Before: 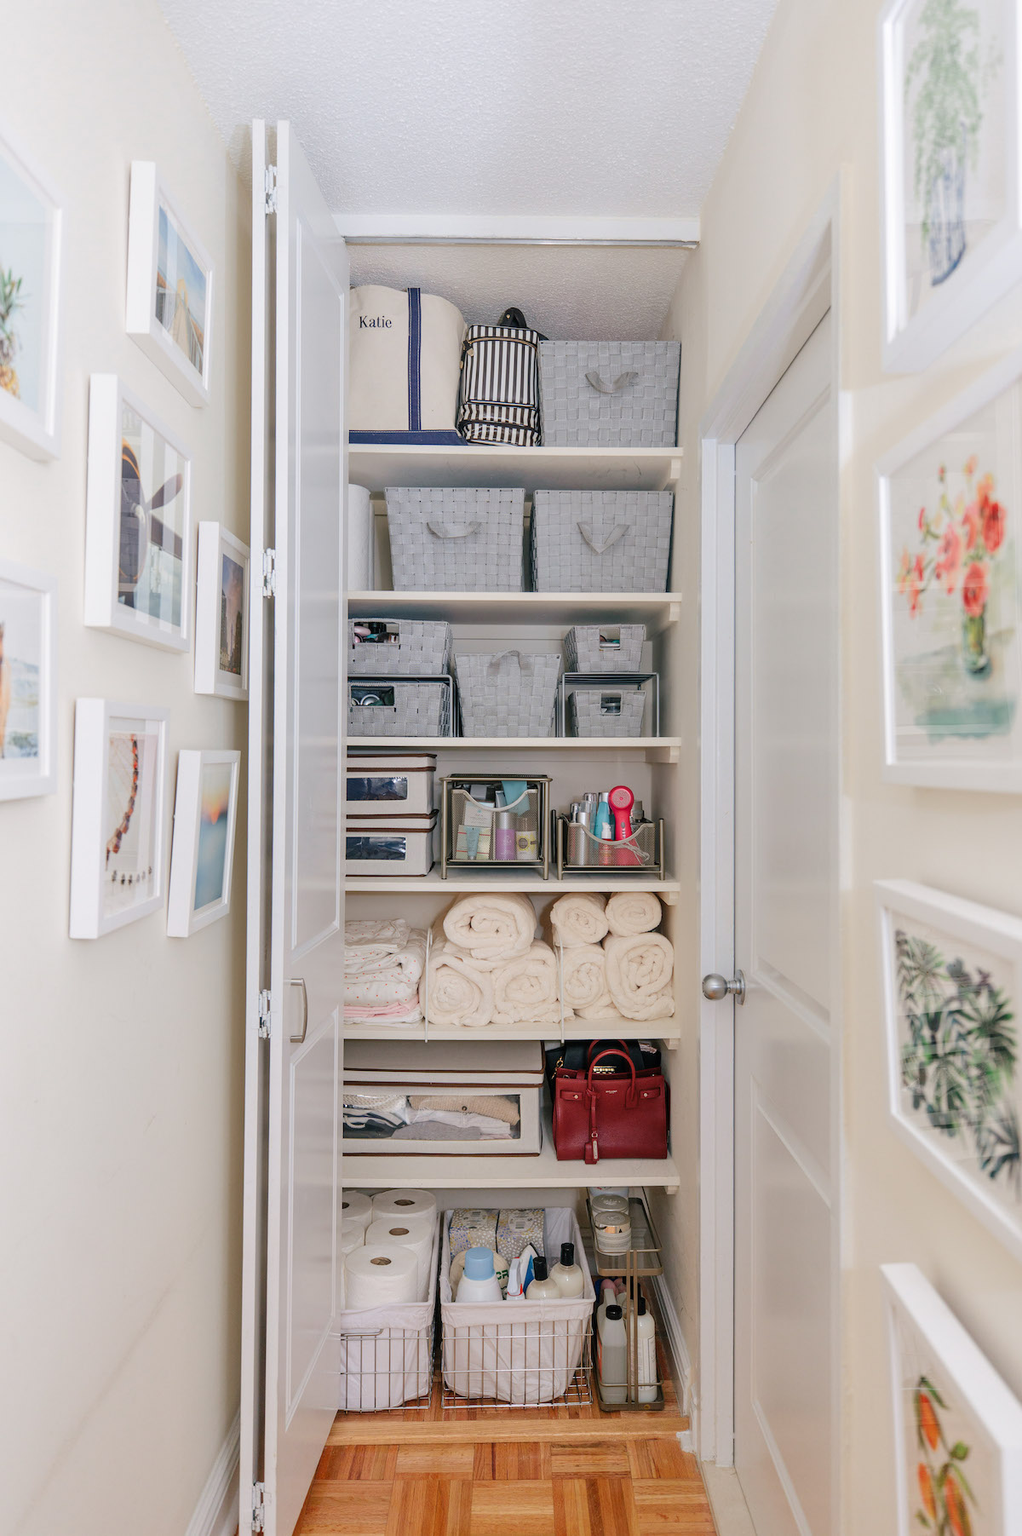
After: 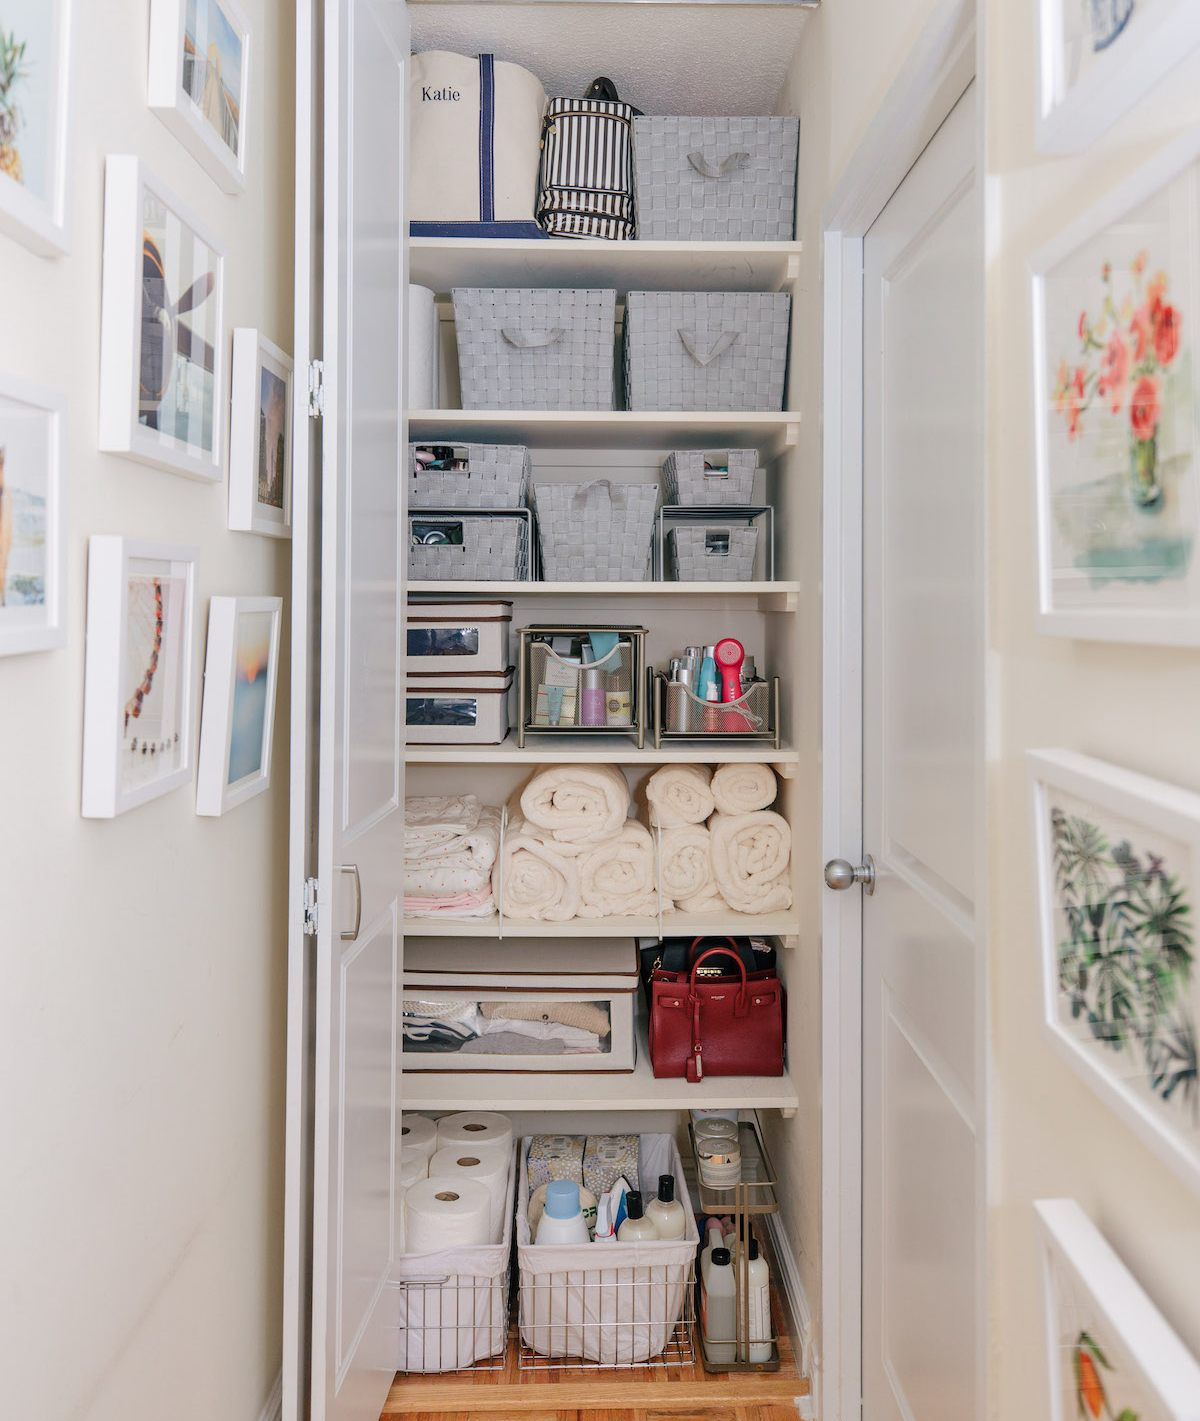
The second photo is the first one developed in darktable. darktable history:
crop and rotate: top 15.806%, bottom 5.344%
